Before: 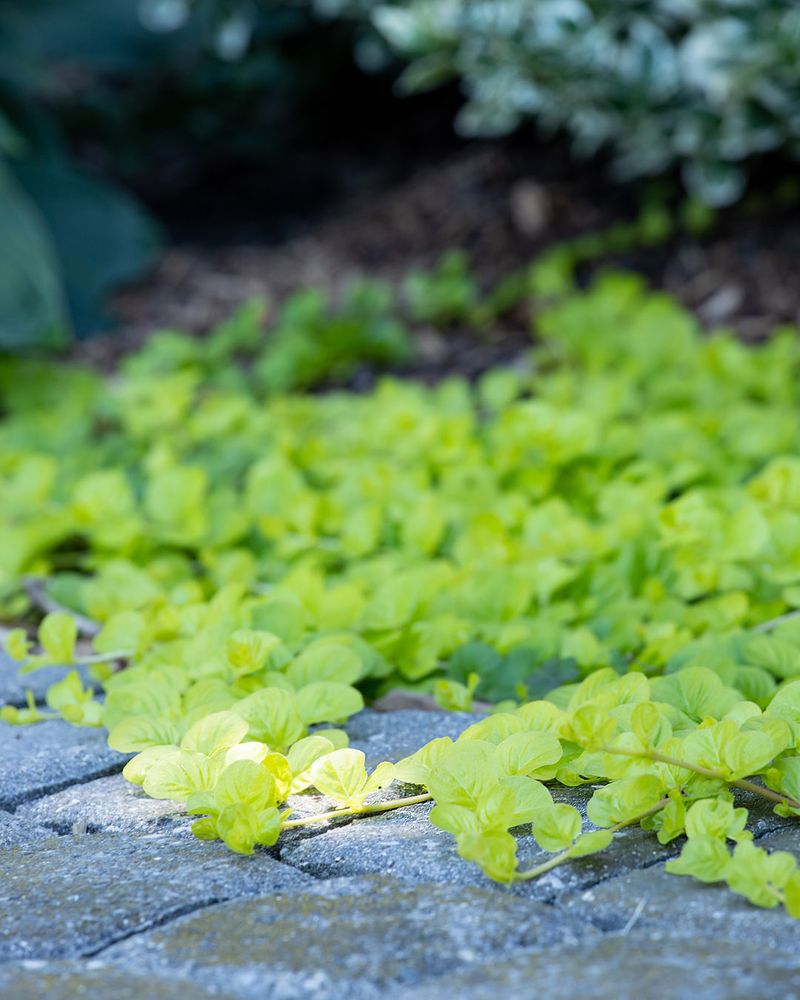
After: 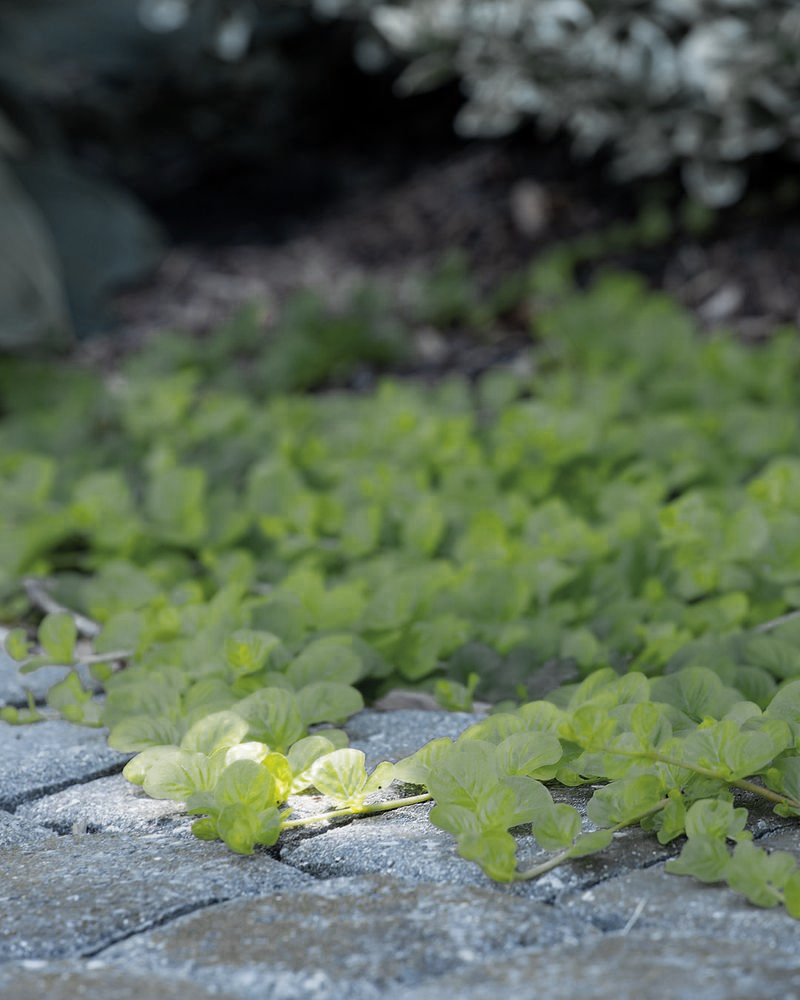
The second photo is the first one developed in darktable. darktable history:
color zones: curves: ch0 [(0.035, 0.242) (0.25, 0.5) (0.384, 0.214) (0.488, 0.255) (0.75, 0.5)]; ch1 [(0.063, 0.379) (0.25, 0.5) (0.354, 0.201) (0.489, 0.085) (0.729, 0.271)]; ch2 [(0.25, 0.5) (0.38, 0.517) (0.442, 0.51) (0.735, 0.456)]
